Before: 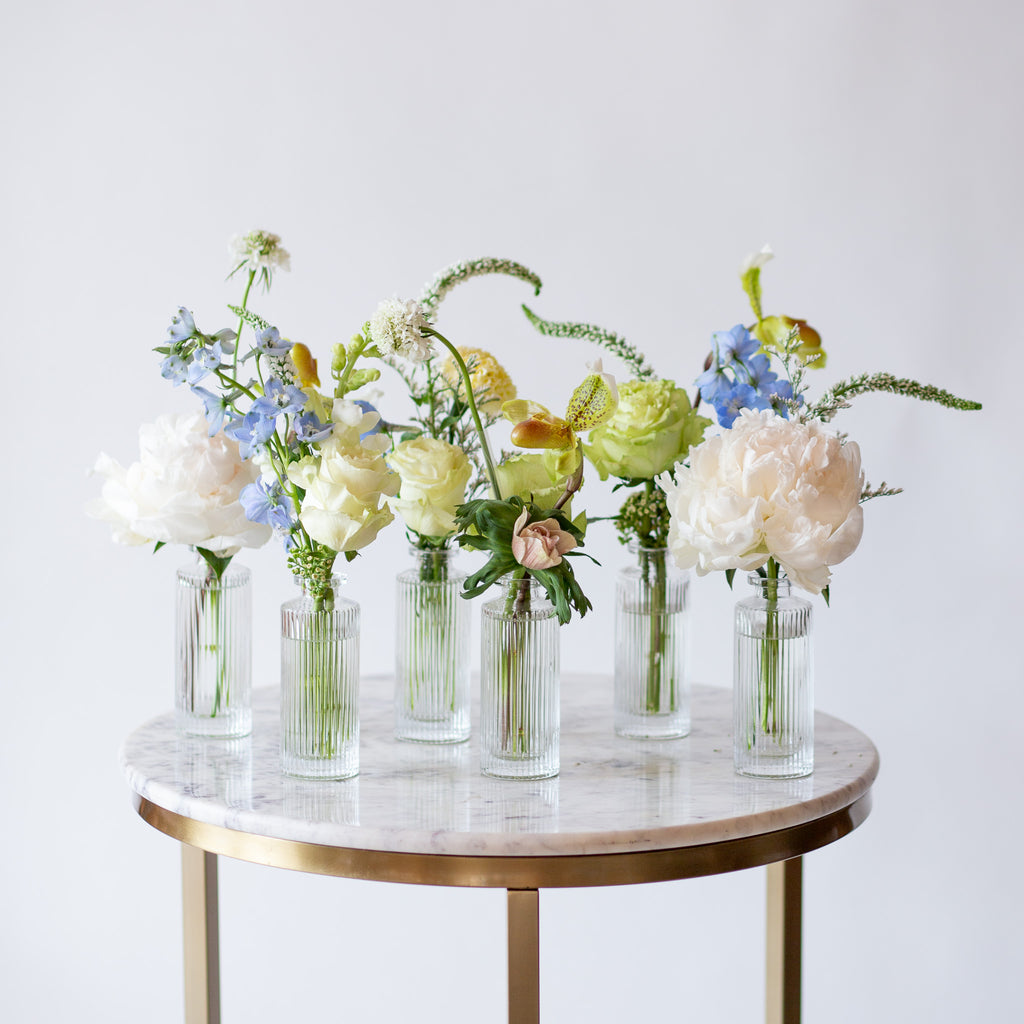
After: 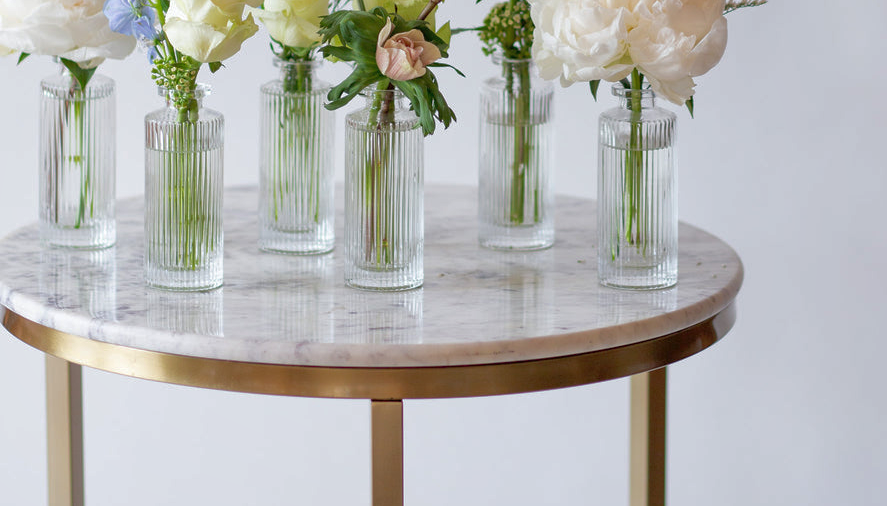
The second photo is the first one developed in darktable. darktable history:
crop and rotate: left 13.314%, top 47.766%, bottom 2.742%
shadows and highlights: on, module defaults
